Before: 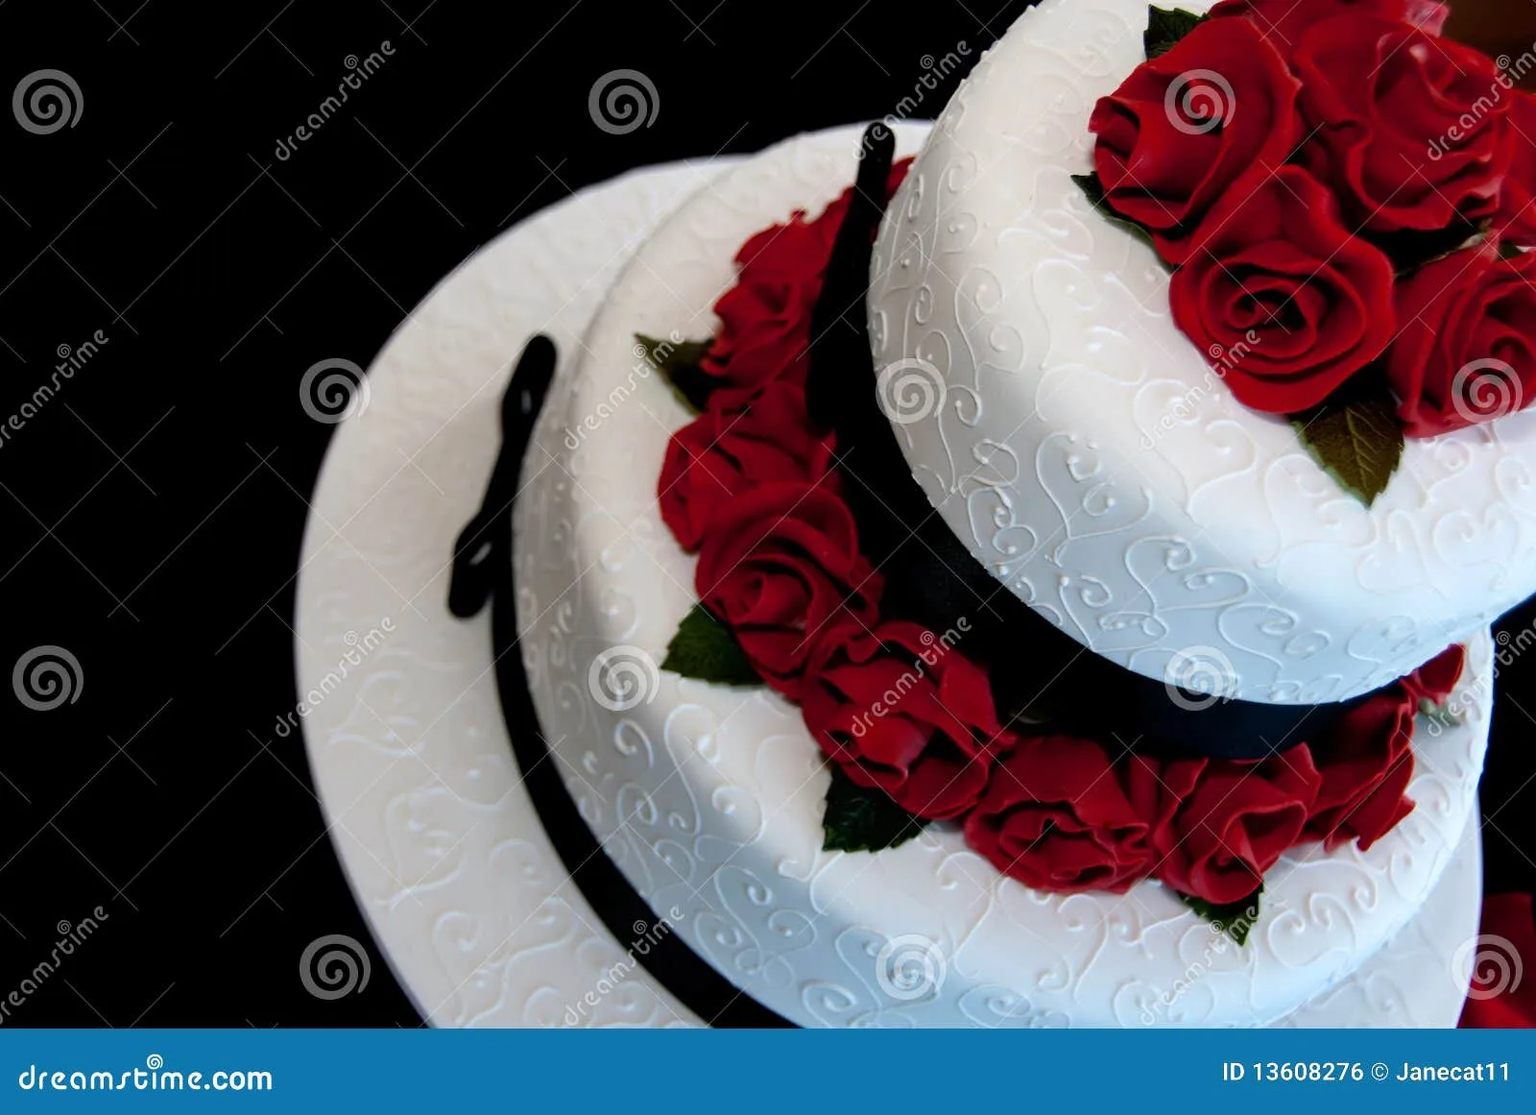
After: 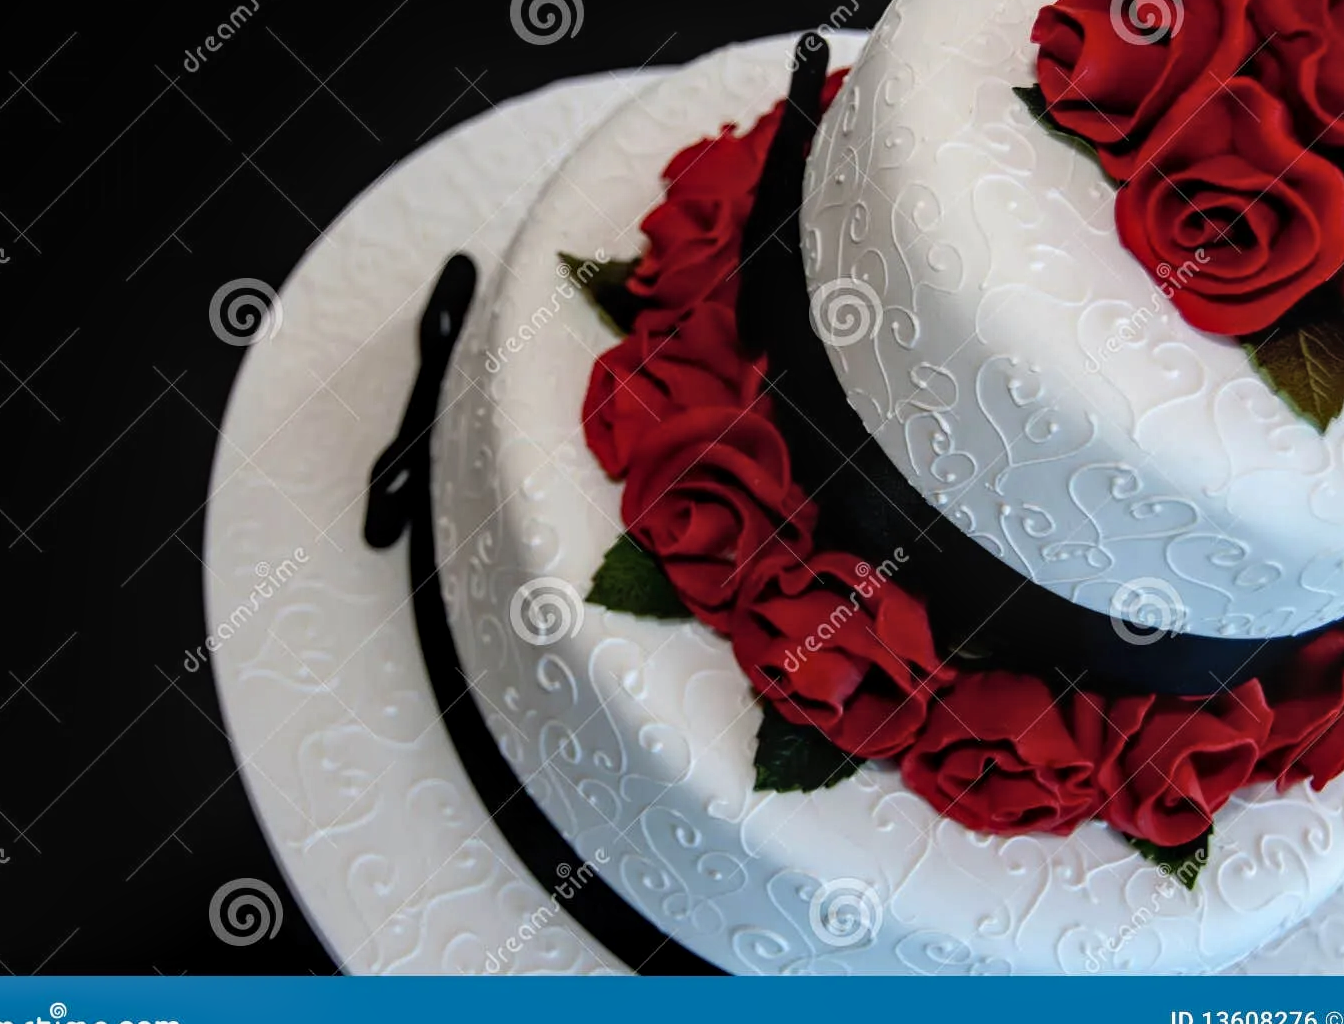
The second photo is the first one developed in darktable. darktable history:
crop: left 6.446%, top 8.188%, right 9.538%, bottom 3.548%
local contrast: on, module defaults
tone equalizer: on, module defaults
